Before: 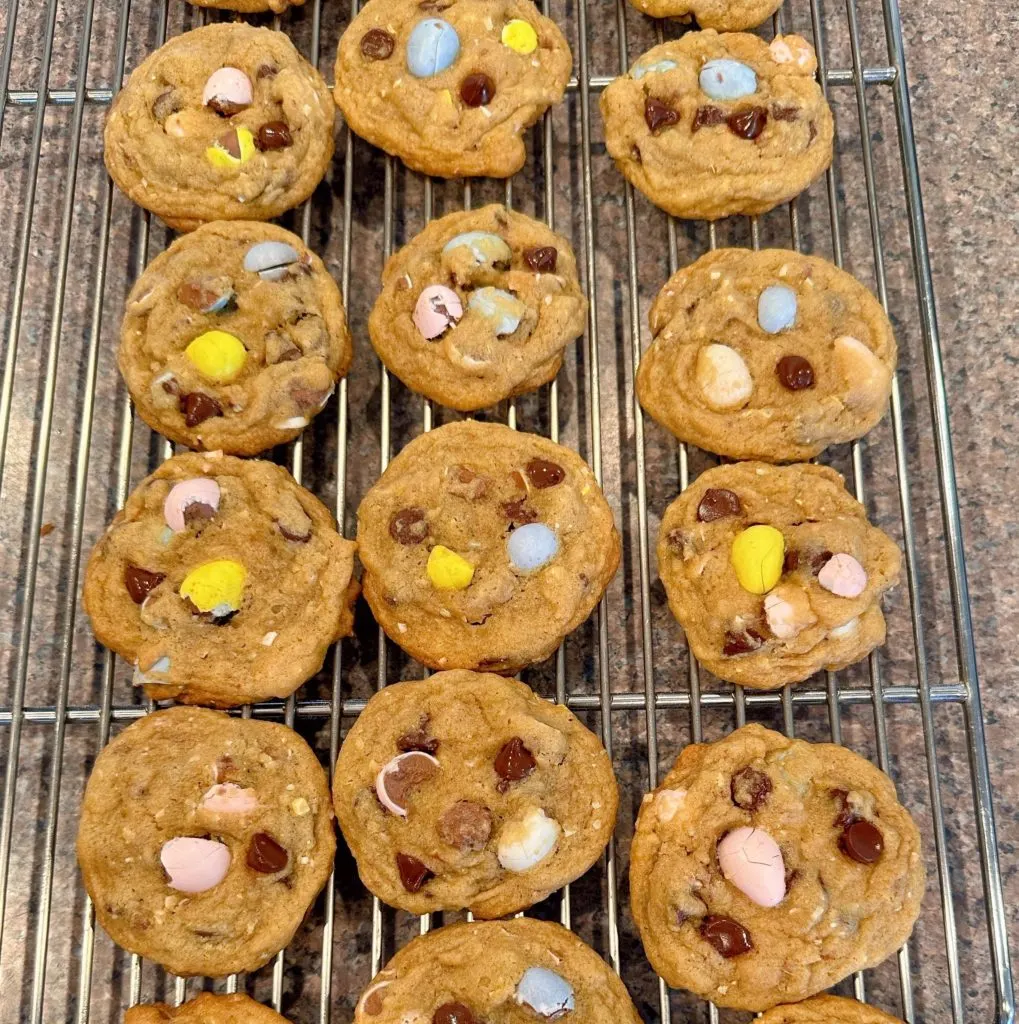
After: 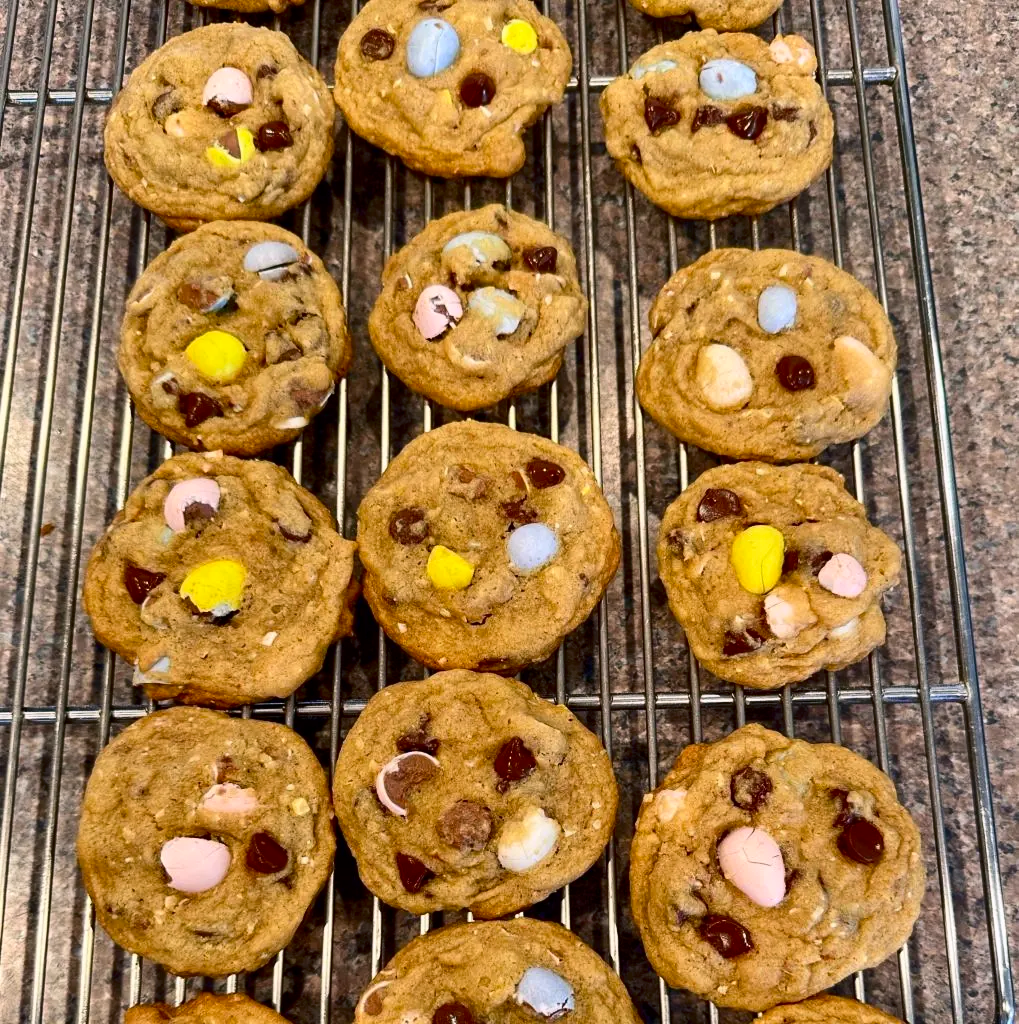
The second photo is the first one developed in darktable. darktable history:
color correction: highlights a* 3.84, highlights b* 5.07
contrast brightness saturation: contrast 0.2, brightness -0.11, saturation 0.1
white balance: red 0.967, blue 1.049
